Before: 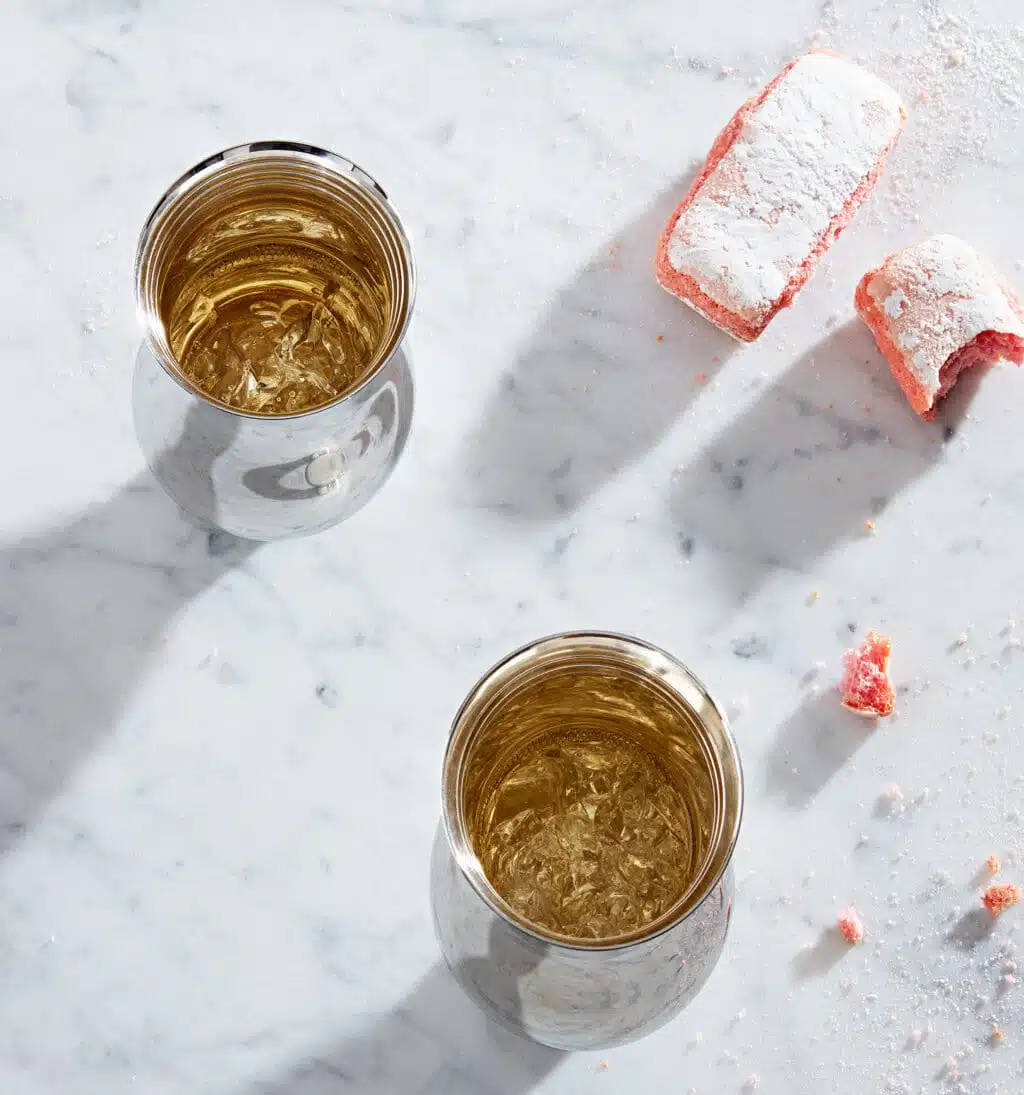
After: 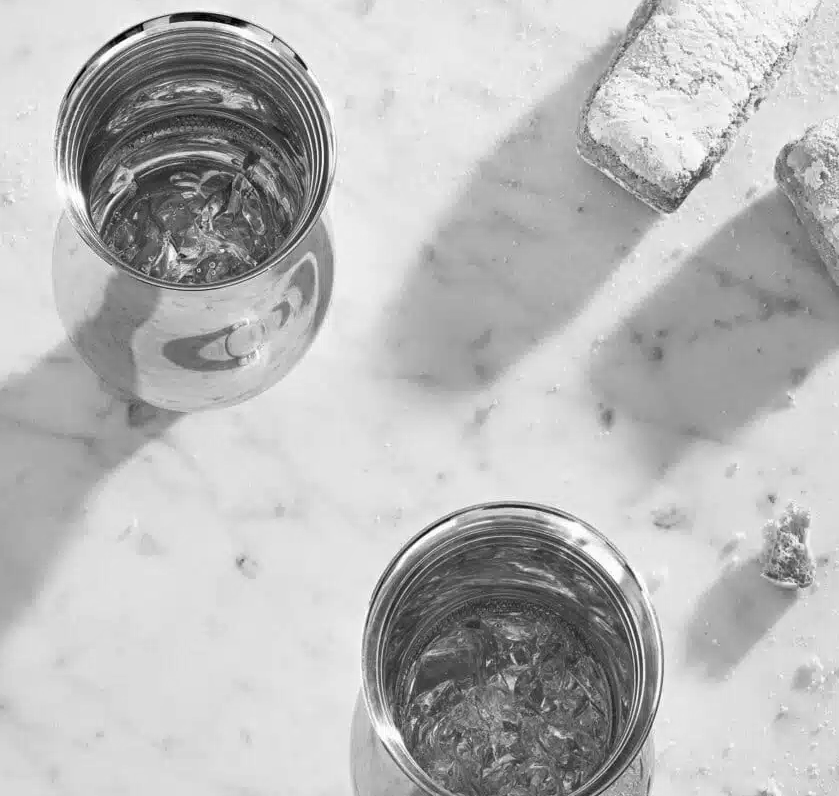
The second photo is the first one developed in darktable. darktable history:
monochrome: a 32, b 64, size 2.3, highlights 1
crop: left 7.856%, top 11.836%, right 10.12%, bottom 15.387%
shadows and highlights: shadows 75, highlights -25, soften with gaussian
white balance: emerald 1
